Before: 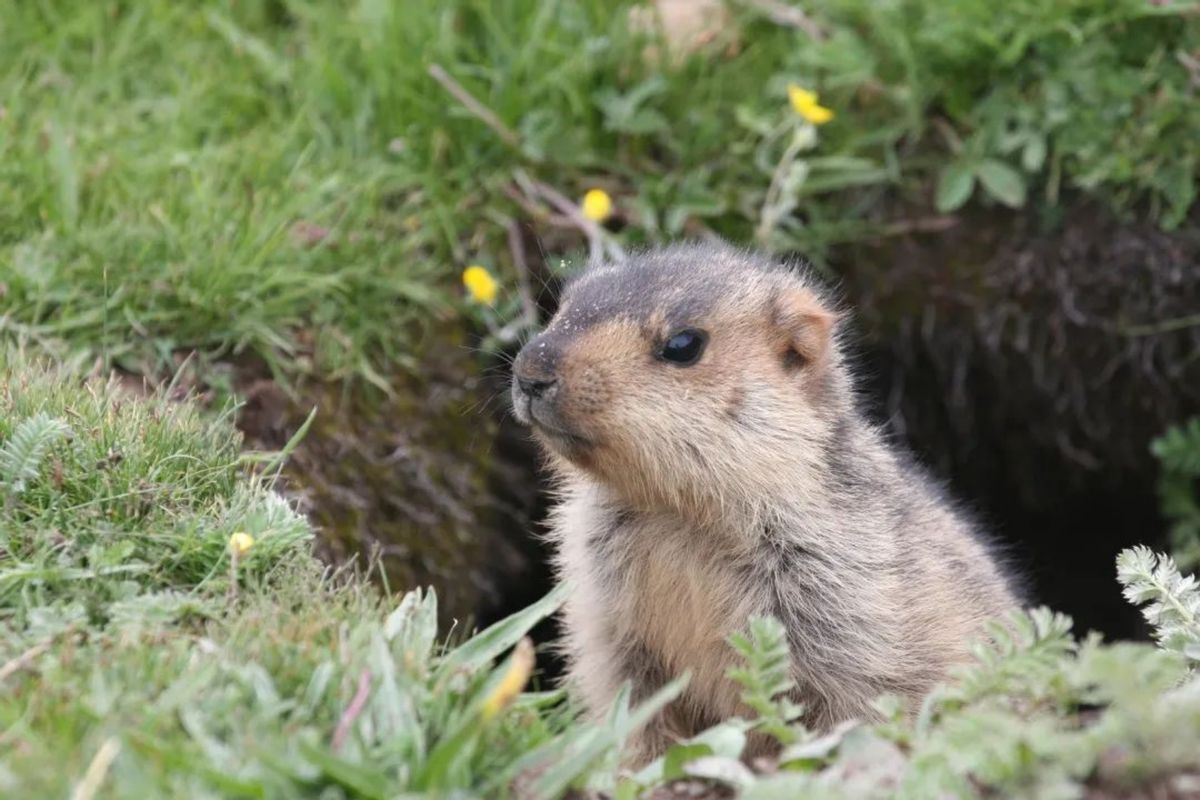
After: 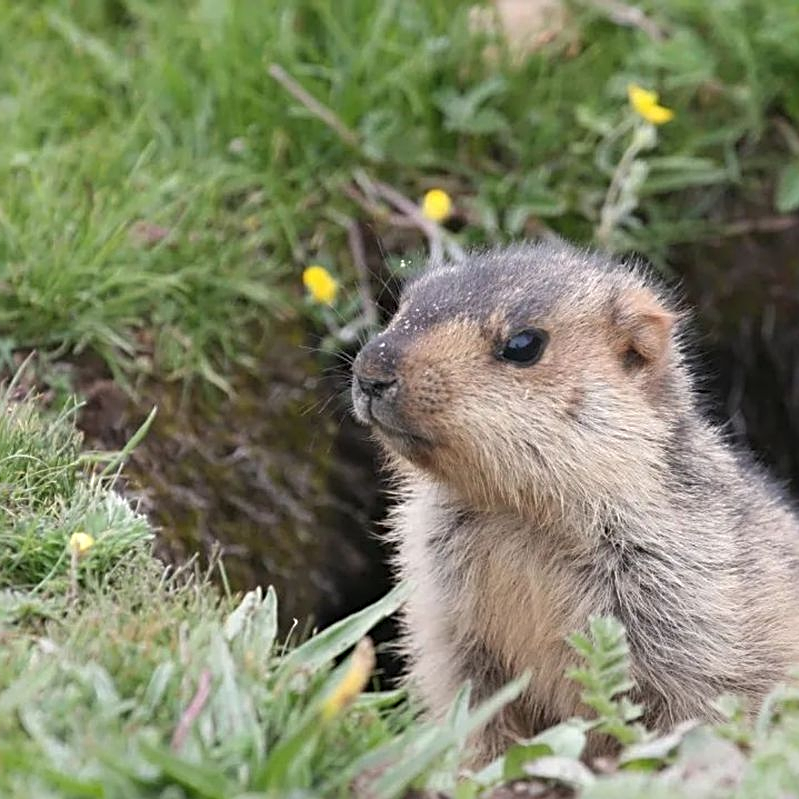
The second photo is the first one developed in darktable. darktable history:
crop and rotate: left 13.354%, right 20.046%
sharpen: radius 2.611, amount 0.692
